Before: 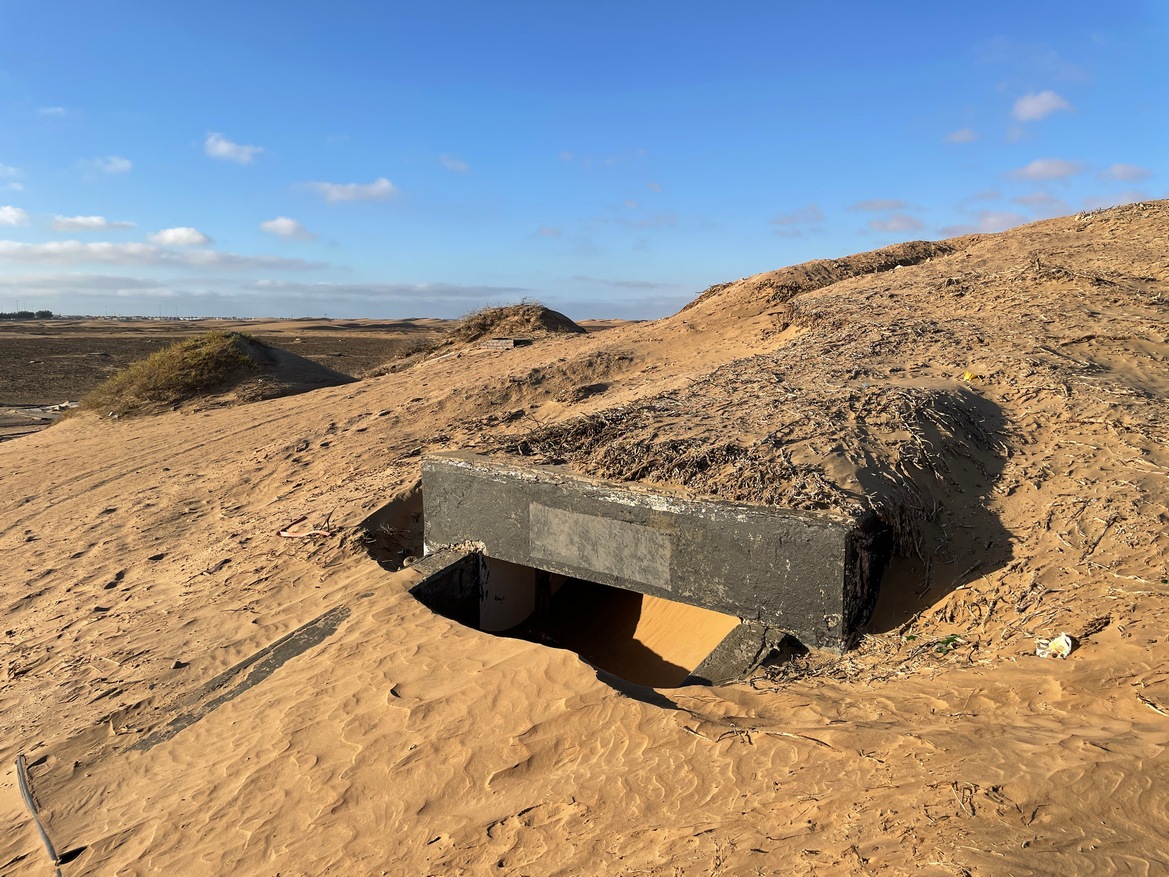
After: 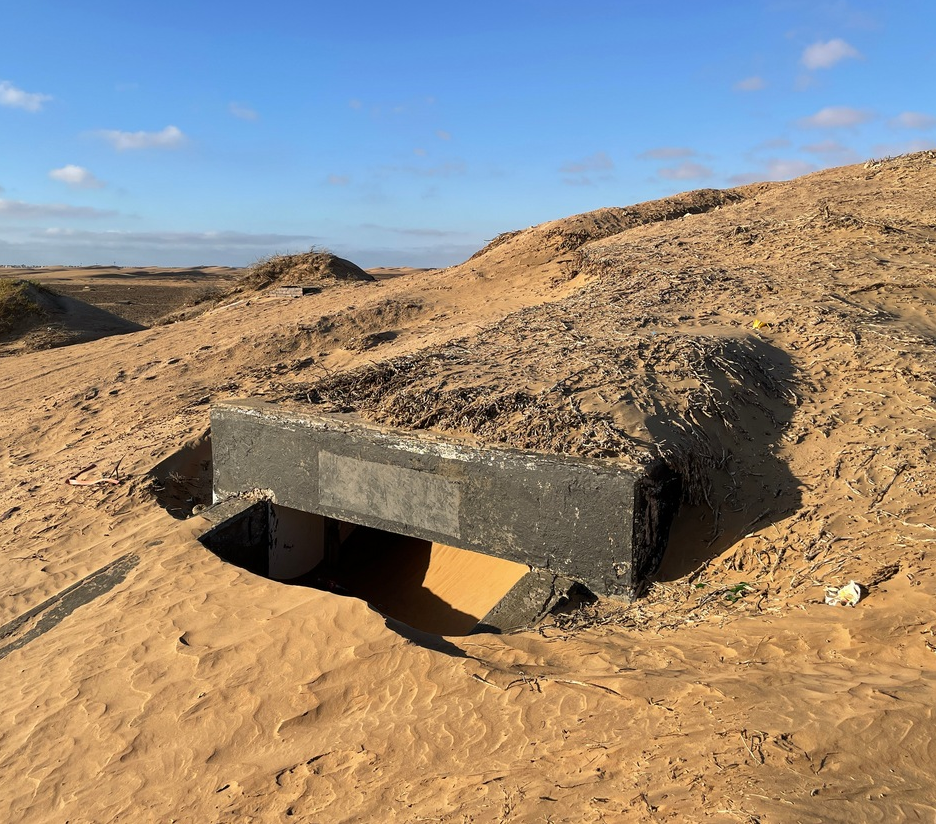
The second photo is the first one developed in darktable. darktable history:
crop and rotate: left 18.116%, top 5.957%, right 1.796%
